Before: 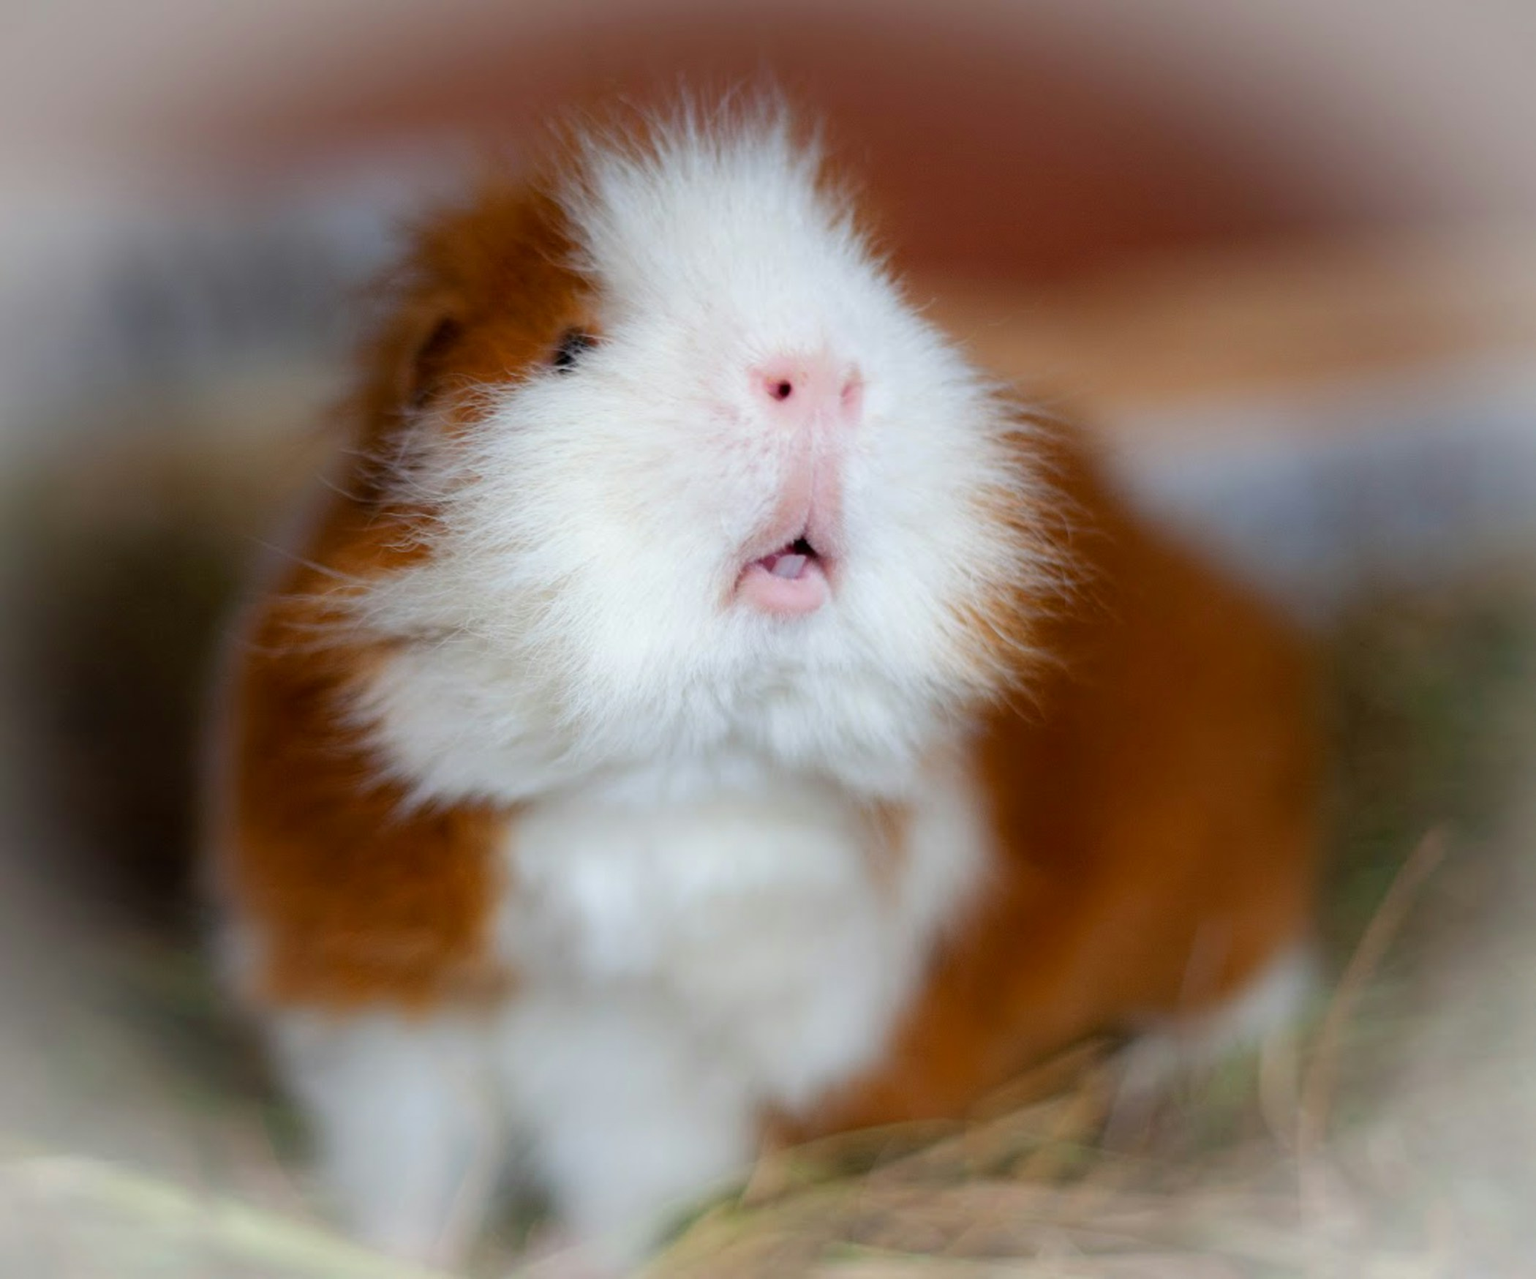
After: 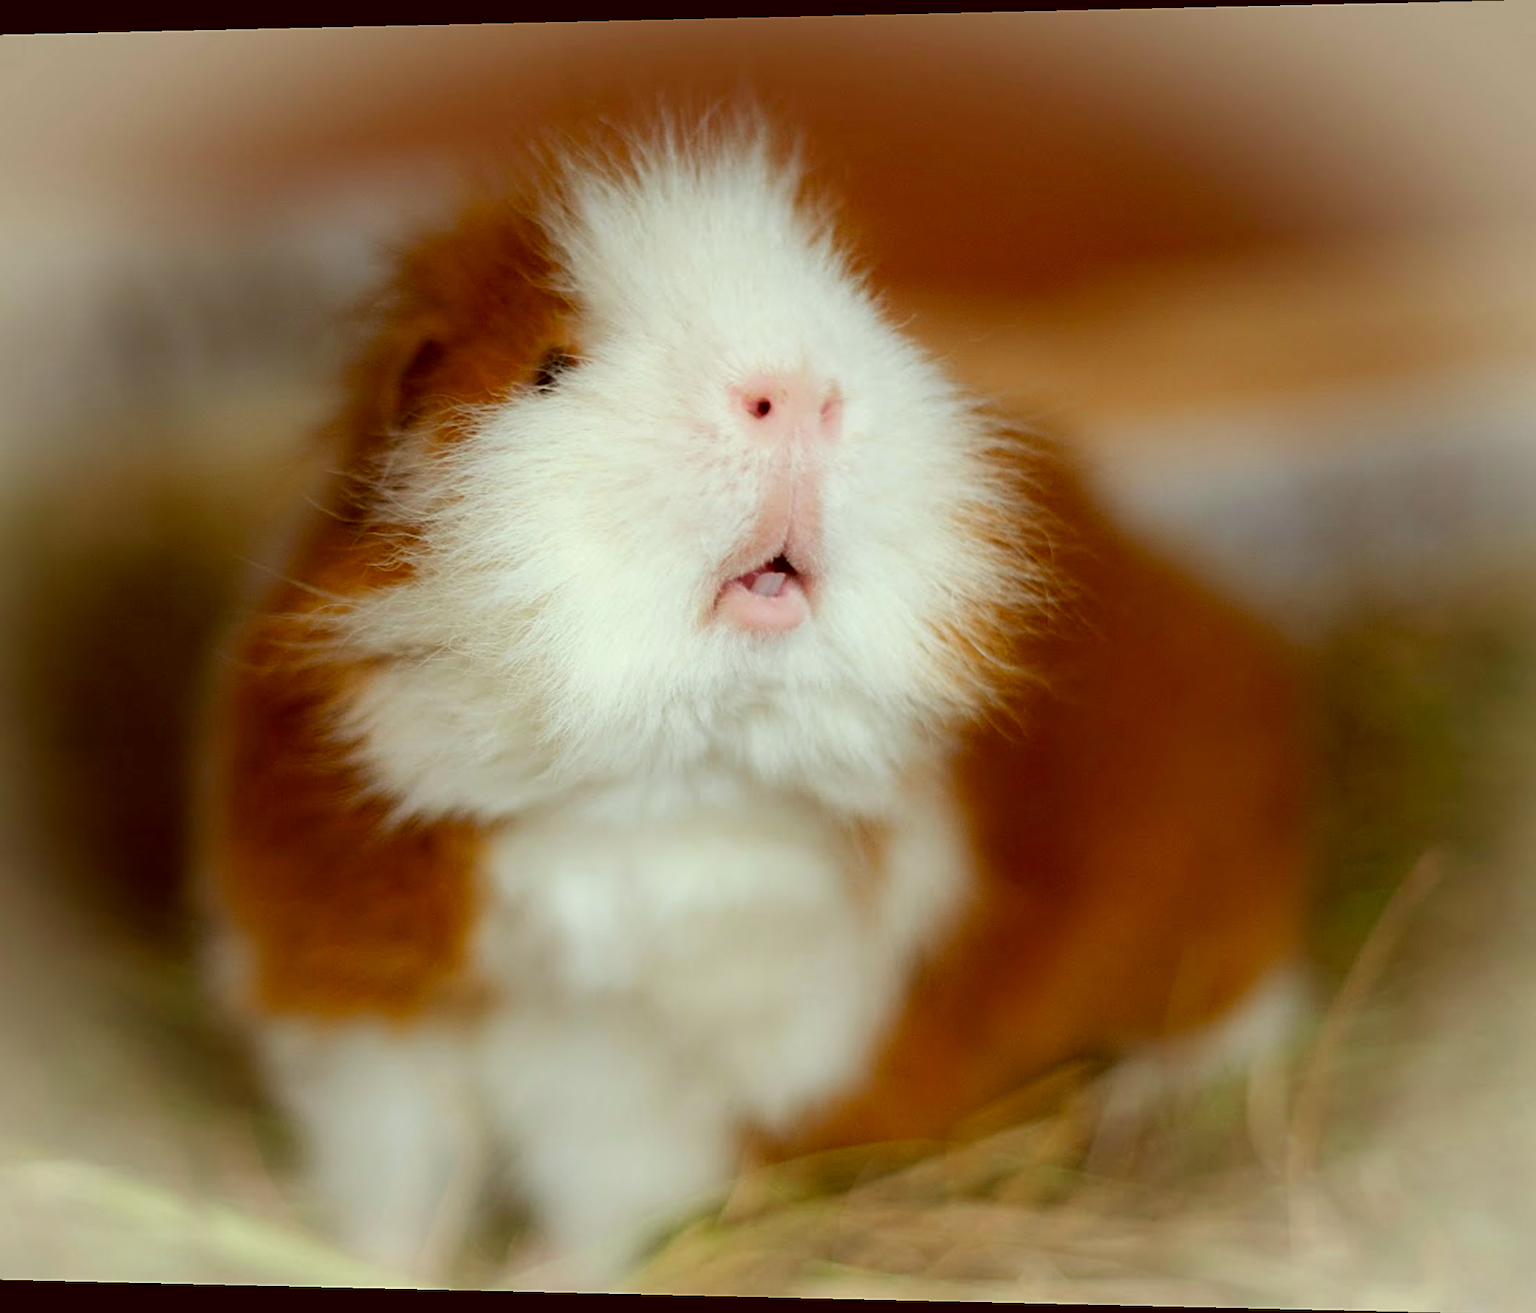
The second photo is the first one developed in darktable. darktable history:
color correction: highlights a* -5.3, highlights b* 9.8, shadows a* 9.8, shadows b* 24.26
rotate and perspective: lens shift (horizontal) -0.055, automatic cropping off
sharpen: on, module defaults
